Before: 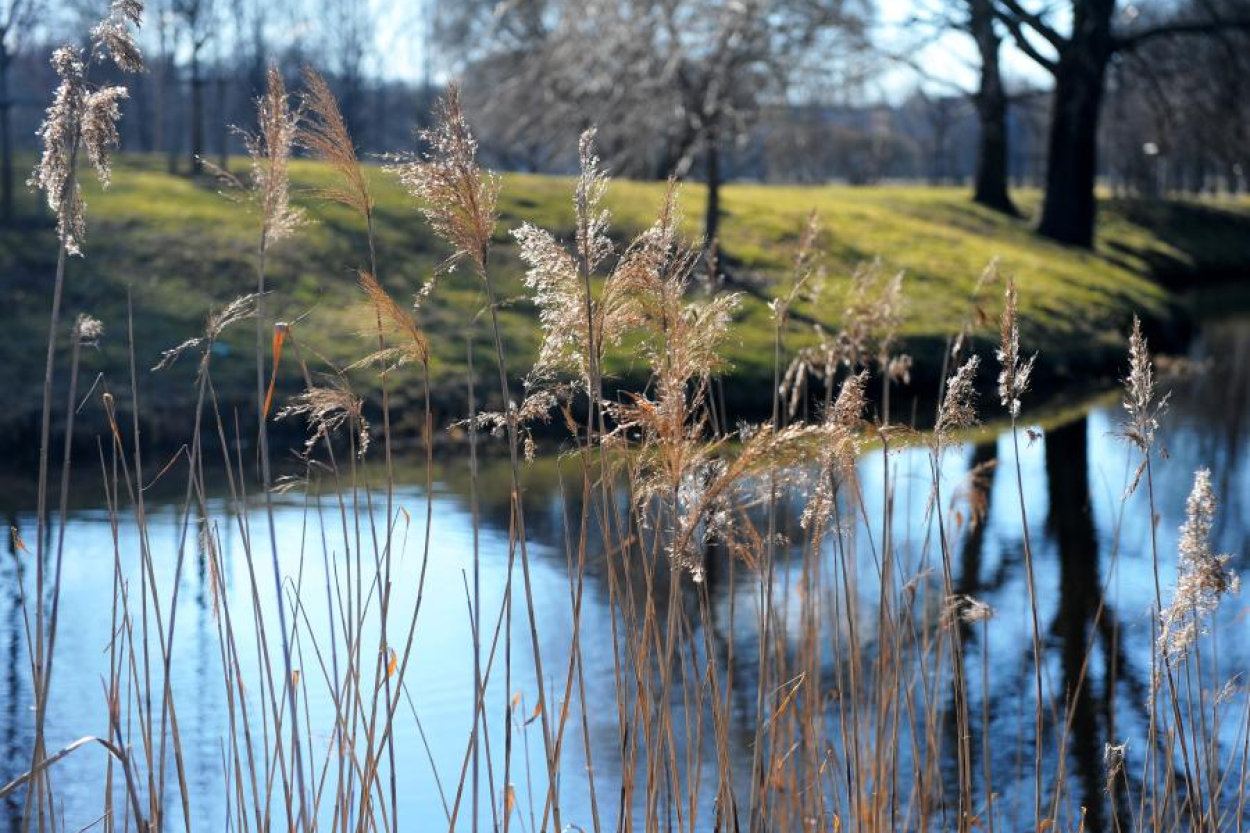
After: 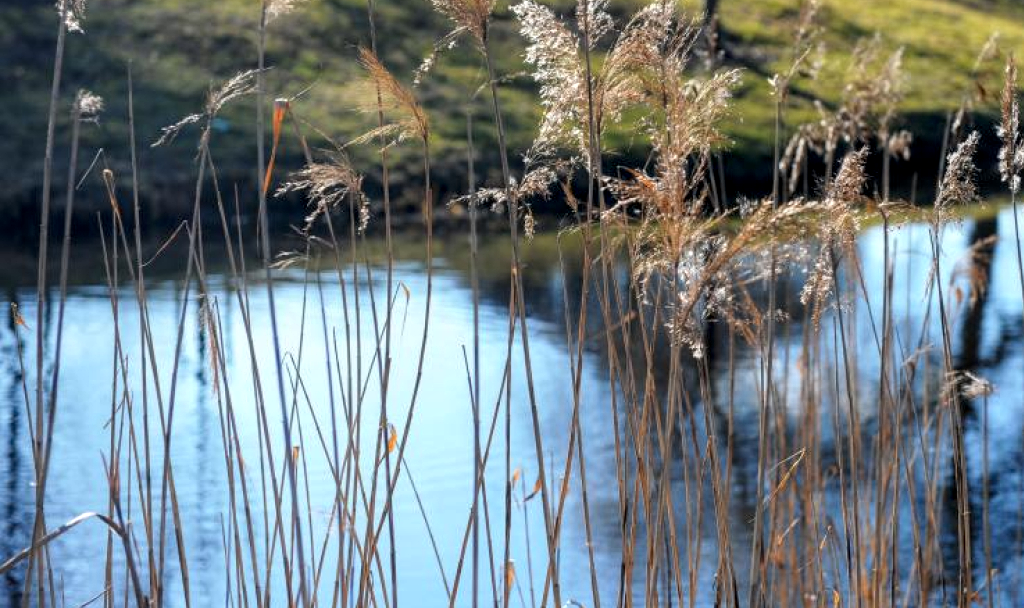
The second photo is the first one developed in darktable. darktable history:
crop: top 27.004%, right 18.047%
local contrast: detail 130%
